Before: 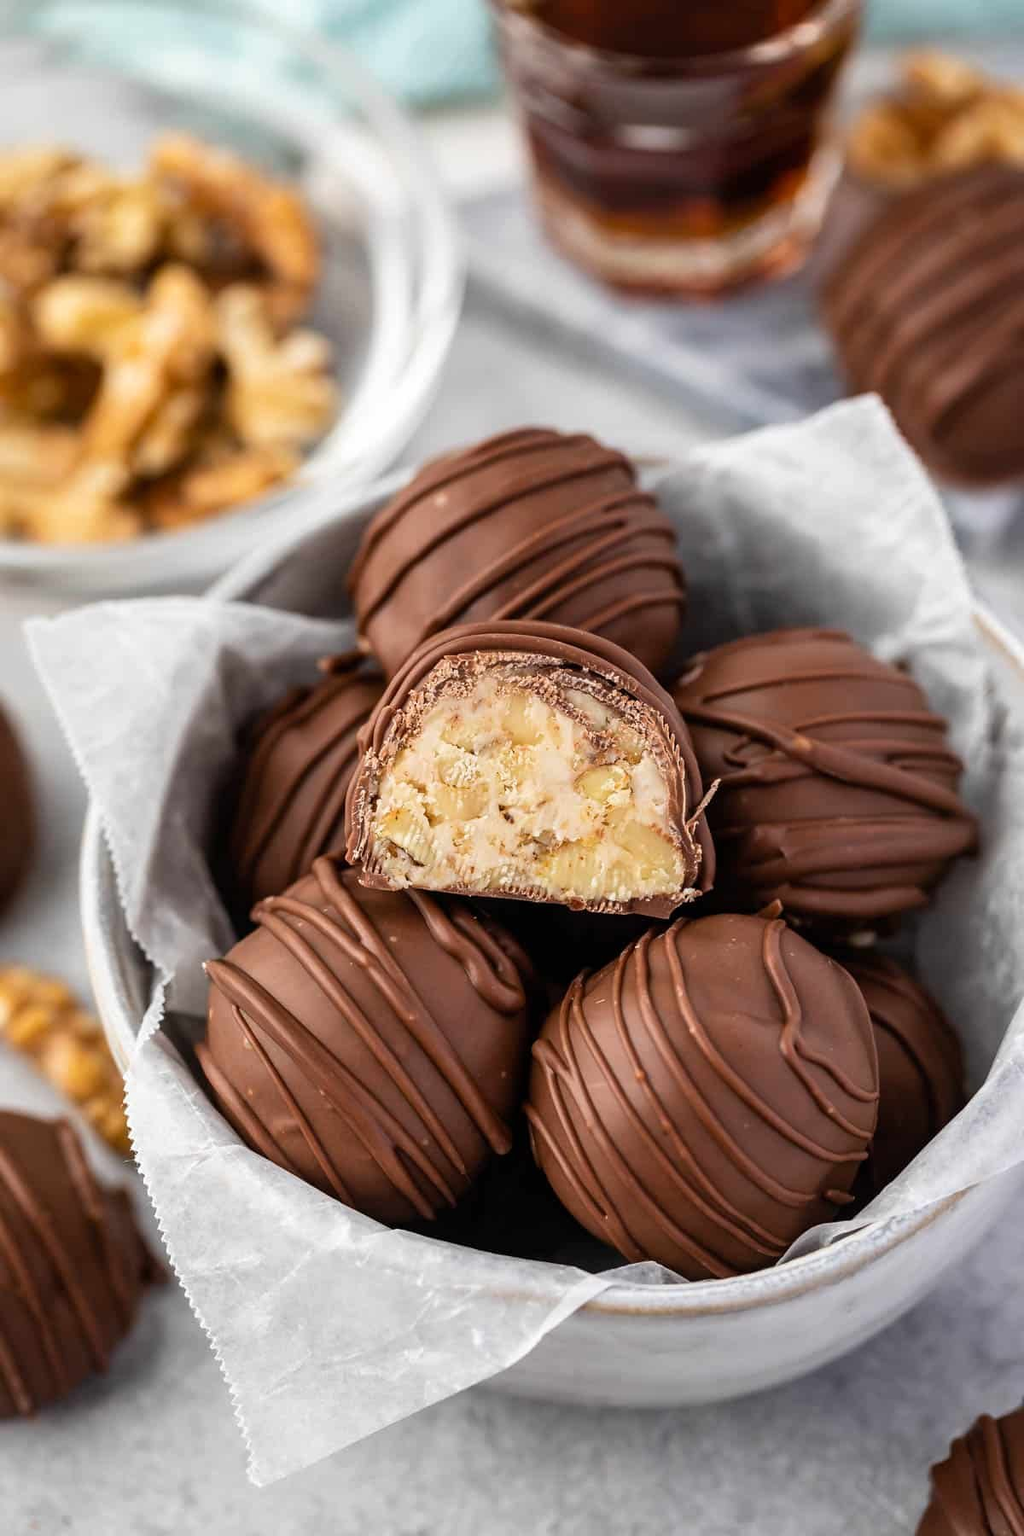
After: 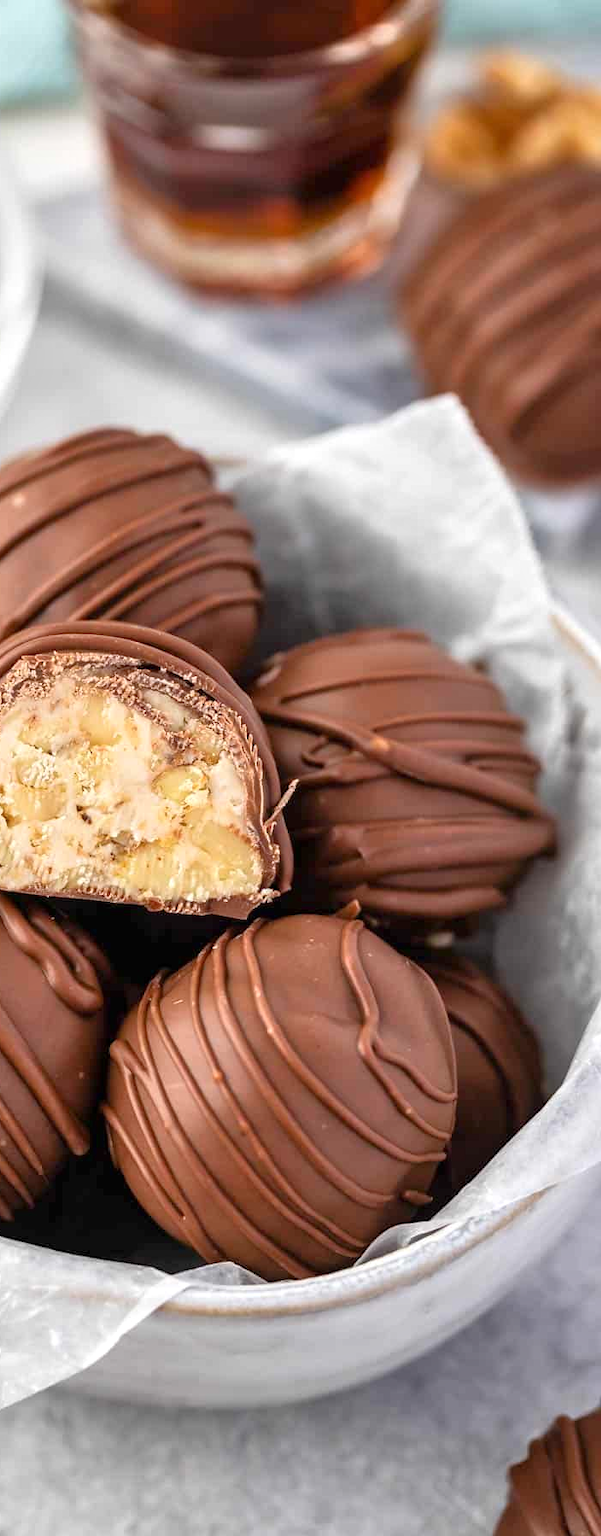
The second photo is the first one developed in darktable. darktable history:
crop: left 41.264%
tone equalizer: -8 EV 1.04 EV, -7 EV 1.02 EV, -6 EV 1.02 EV, -5 EV 1.02 EV, -4 EV 1.03 EV, -3 EV 0.749 EV, -2 EV 0.48 EV, -1 EV 0.267 EV, mask exposure compensation -0.508 EV
